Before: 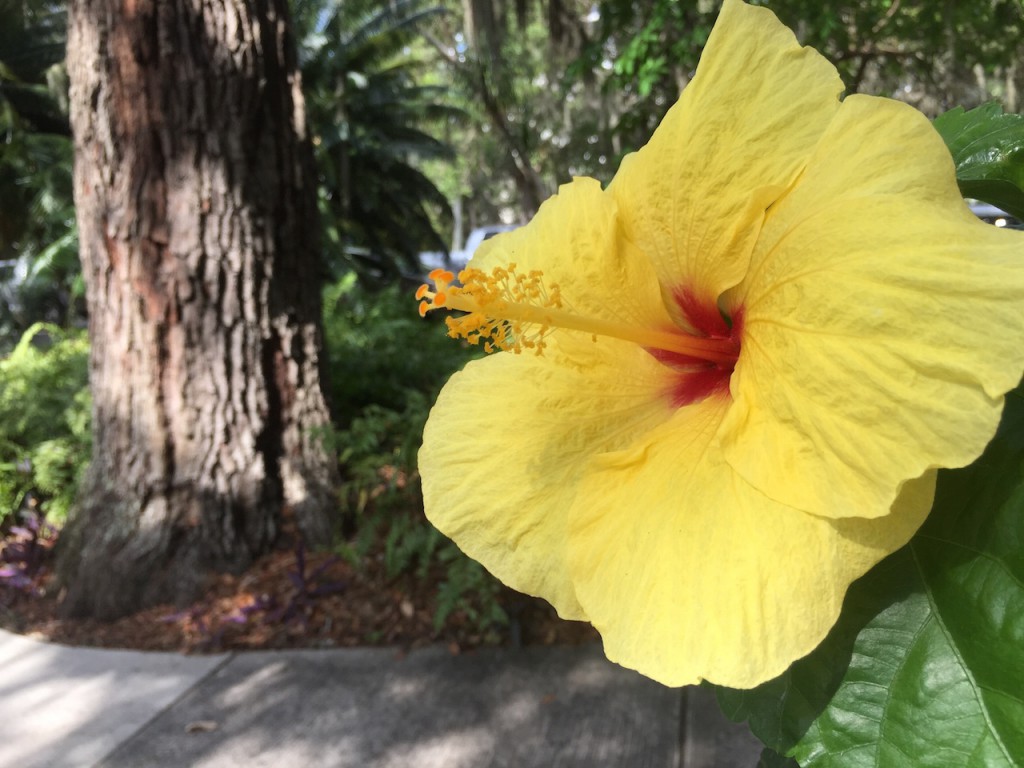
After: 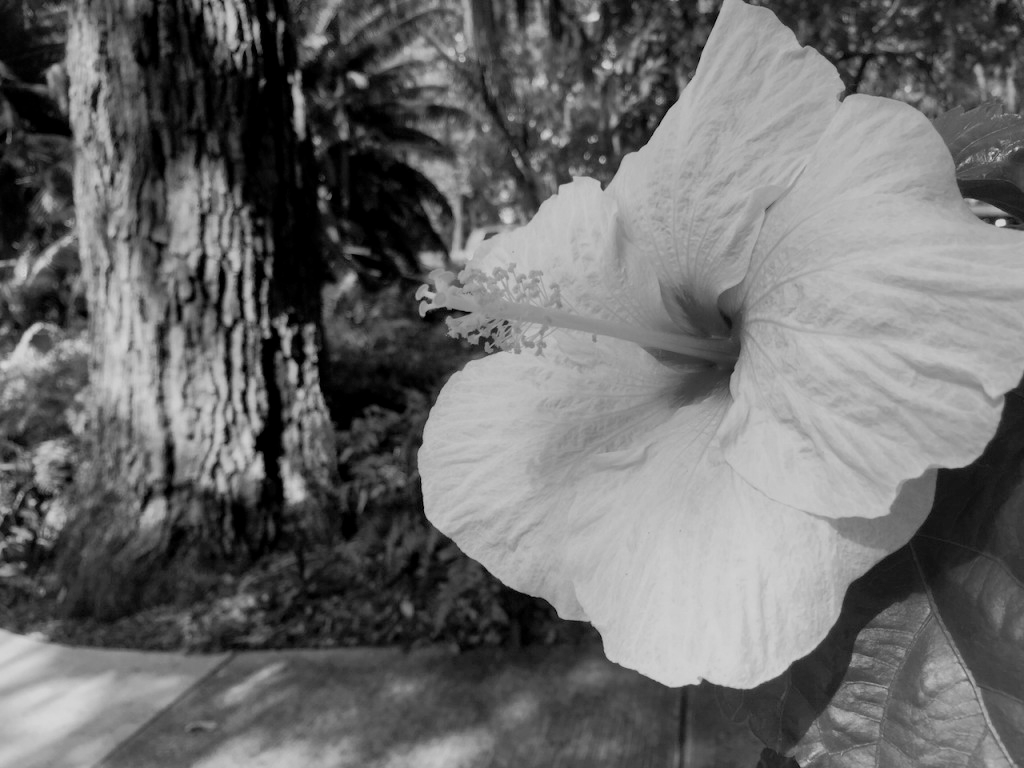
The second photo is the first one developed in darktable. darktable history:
shadows and highlights: on, module defaults
local contrast: highlights 61%, shadows 106%, detail 107%, midtone range 0.529
monochrome: on, module defaults
filmic rgb: middle gray luminance 21.73%, black relative exposure -14 EV, white relative exposure 2.96 EV, threshold 6 EV, target black luminance 0%, hardness 8.81, latitude 59.69%, contrast 1.208, highlights saturation mix 5%, shadows ↔ highlights balance 41.6%, add noise in highlights 0, color science v3 (2019), use custom middle-gray values true, iterations of high-quality reconstruction 0, contrast in highlights soft, enable highlight reconstruction true
